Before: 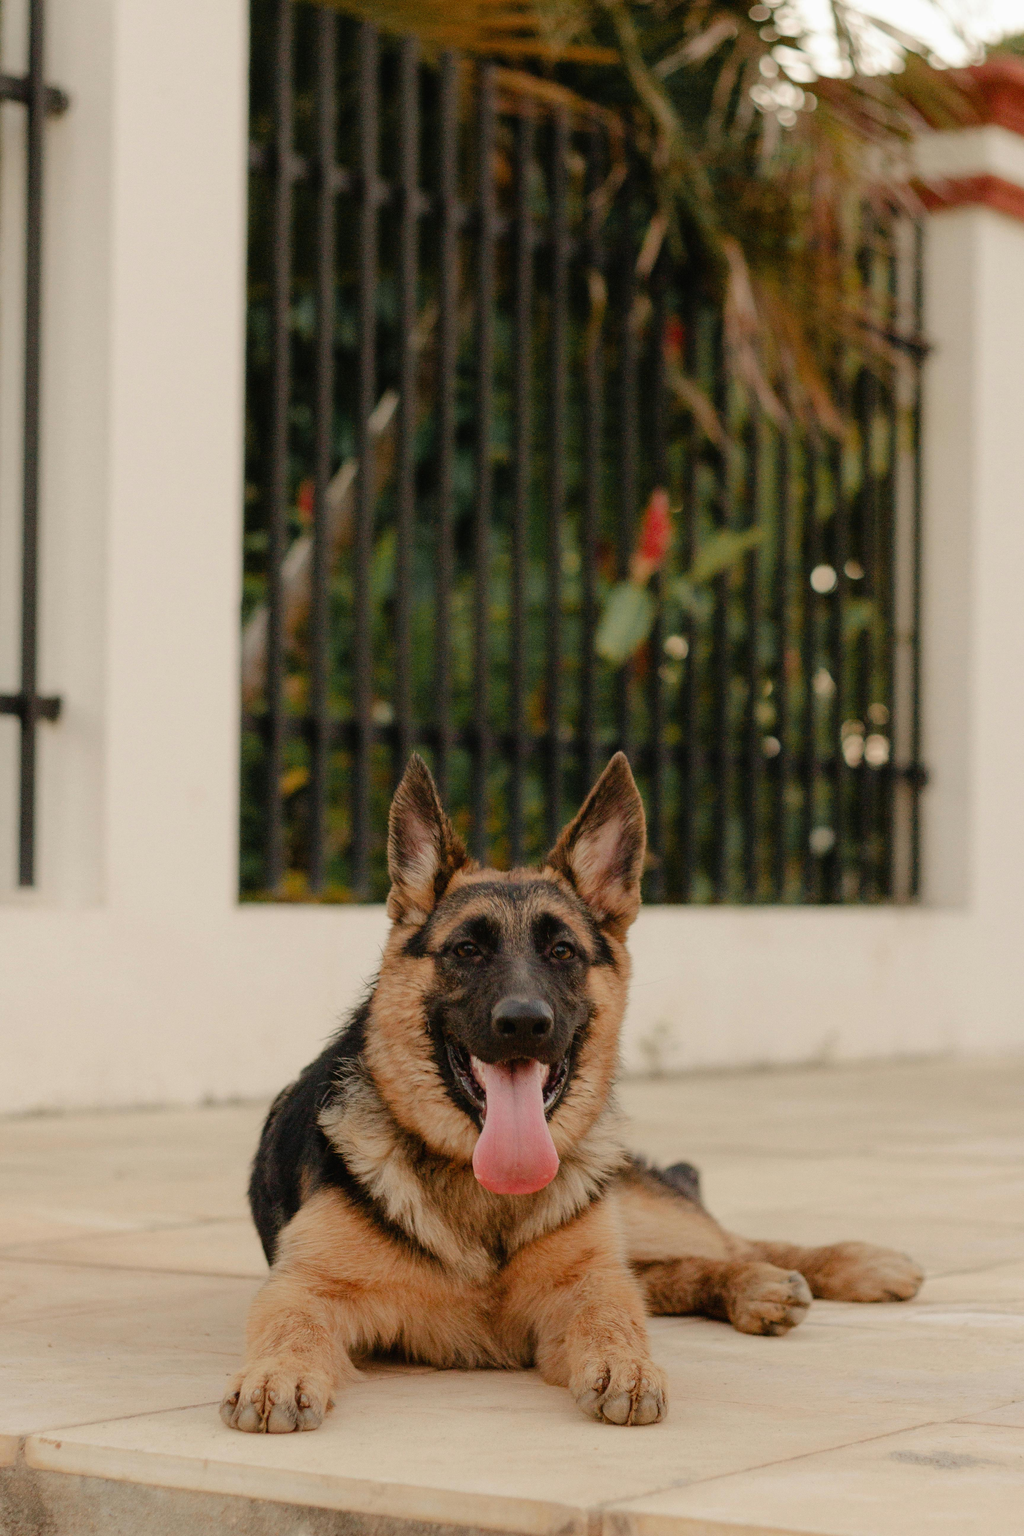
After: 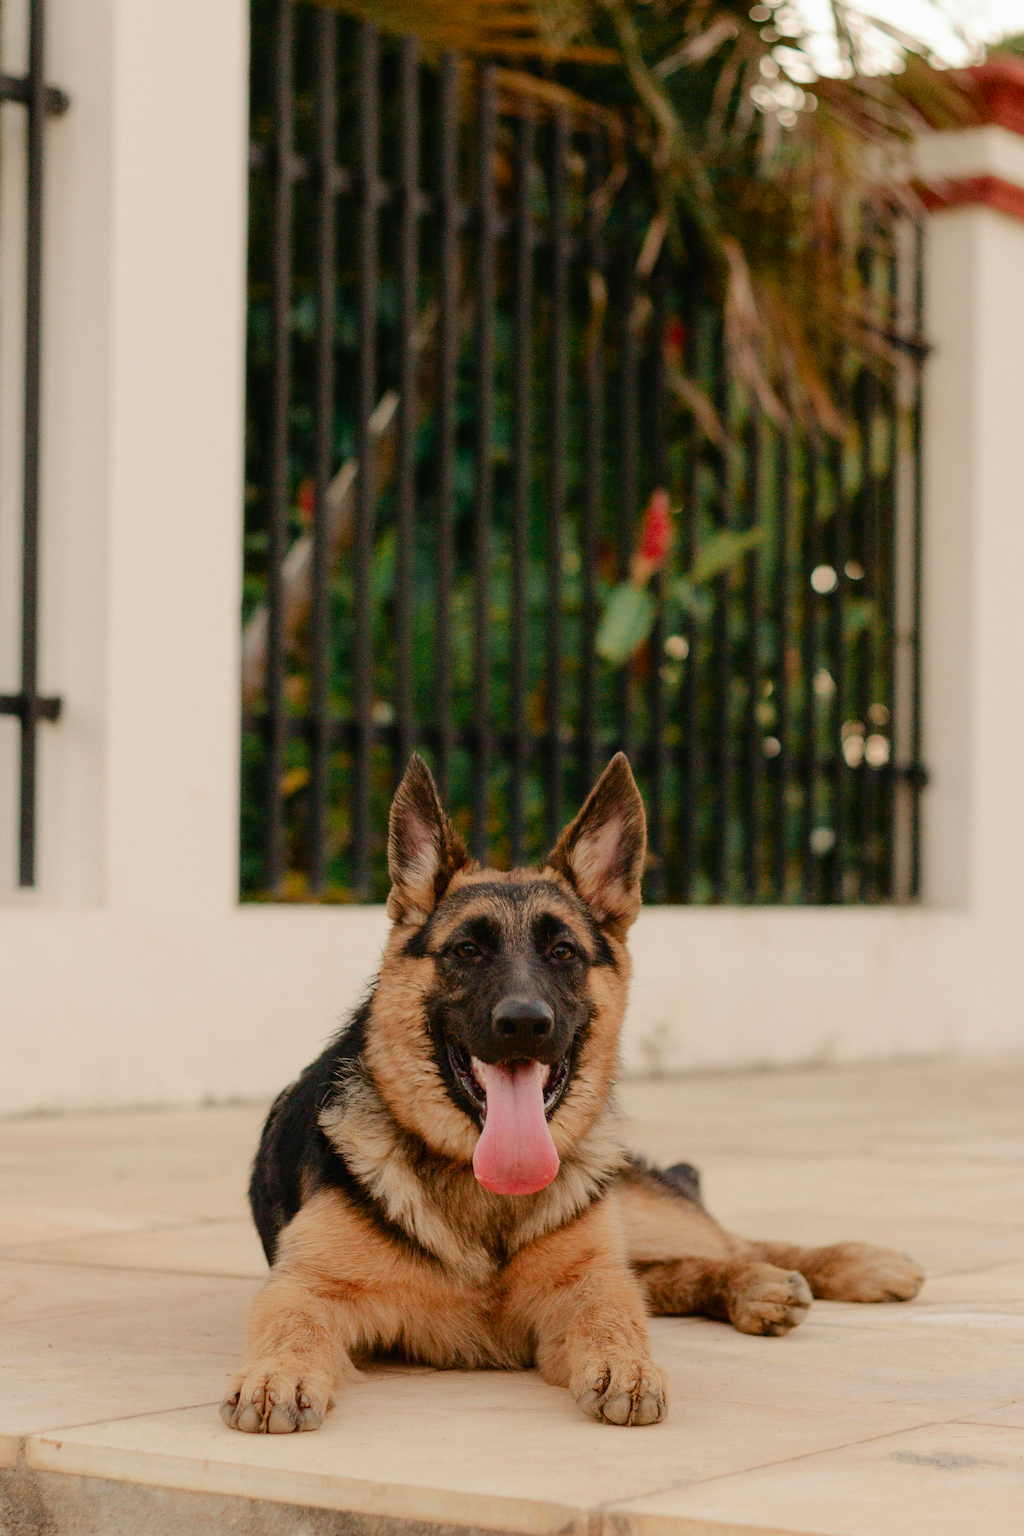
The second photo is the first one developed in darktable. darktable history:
tone curve: curves: ch0 [(0, 0) (0.183, 0.152) (0.571, 0.594) (1, 1)]; ch1 [(0, 0) (0.394, 0.307) (0.5, 0.5) (0.586, 0.597) (0.625, 0.647) (1, 1)]; ch2 [(0, 0) (0.5, 0.5) (0.604, 0.616) (1, 1)], color space Lab, independent channels, preserve colors none
